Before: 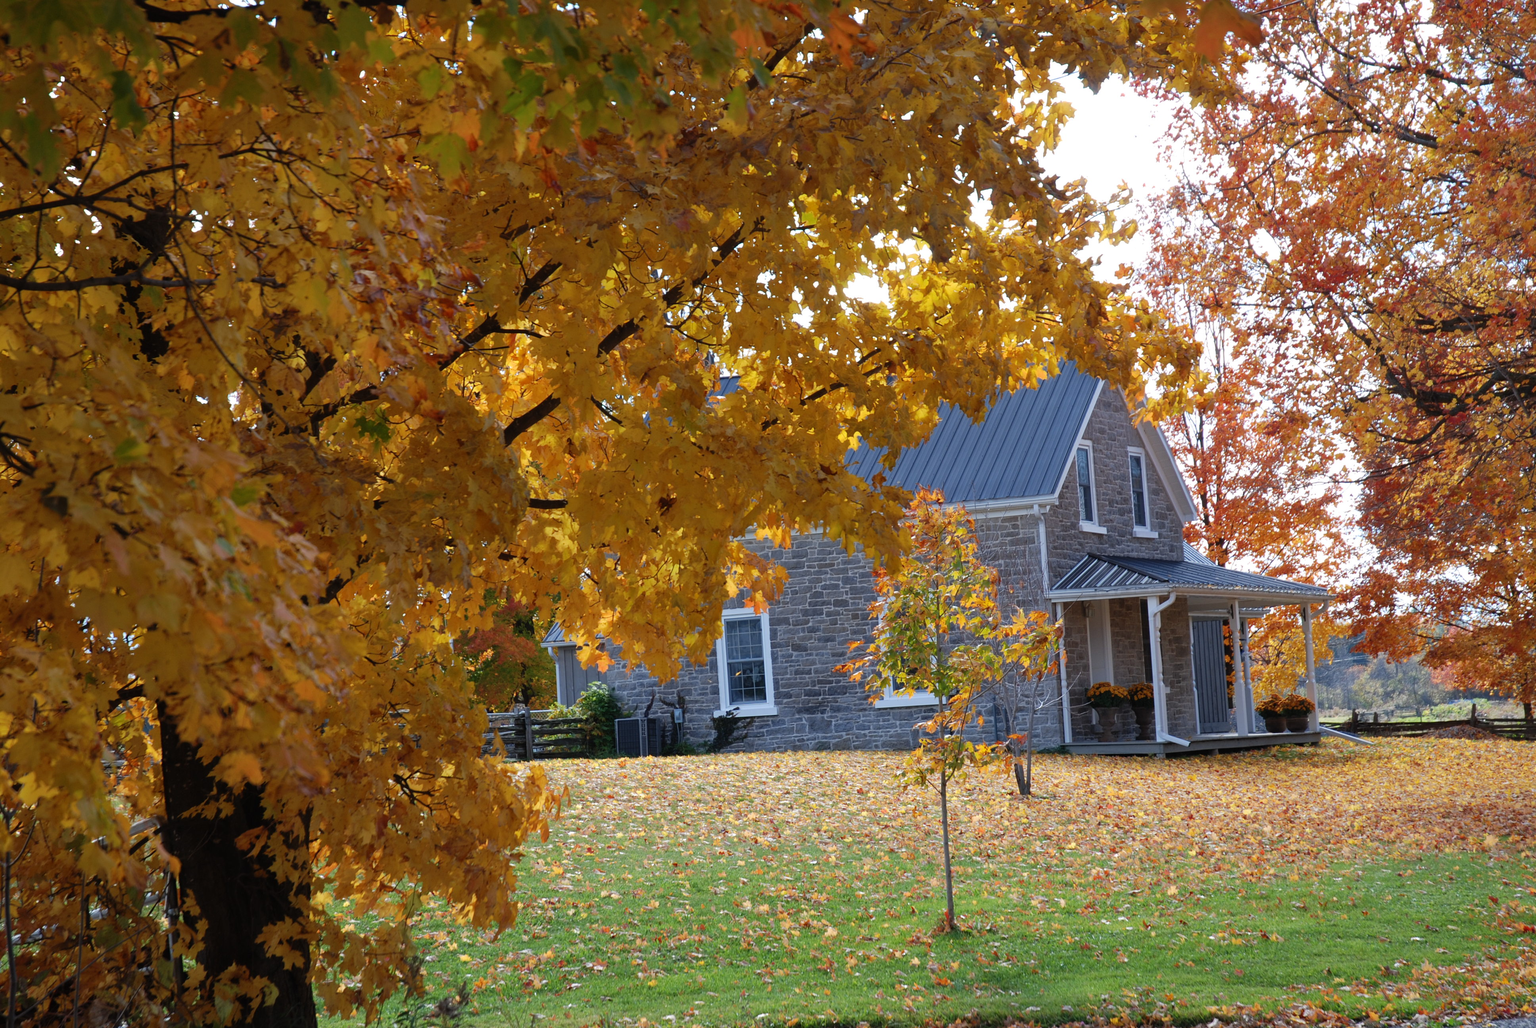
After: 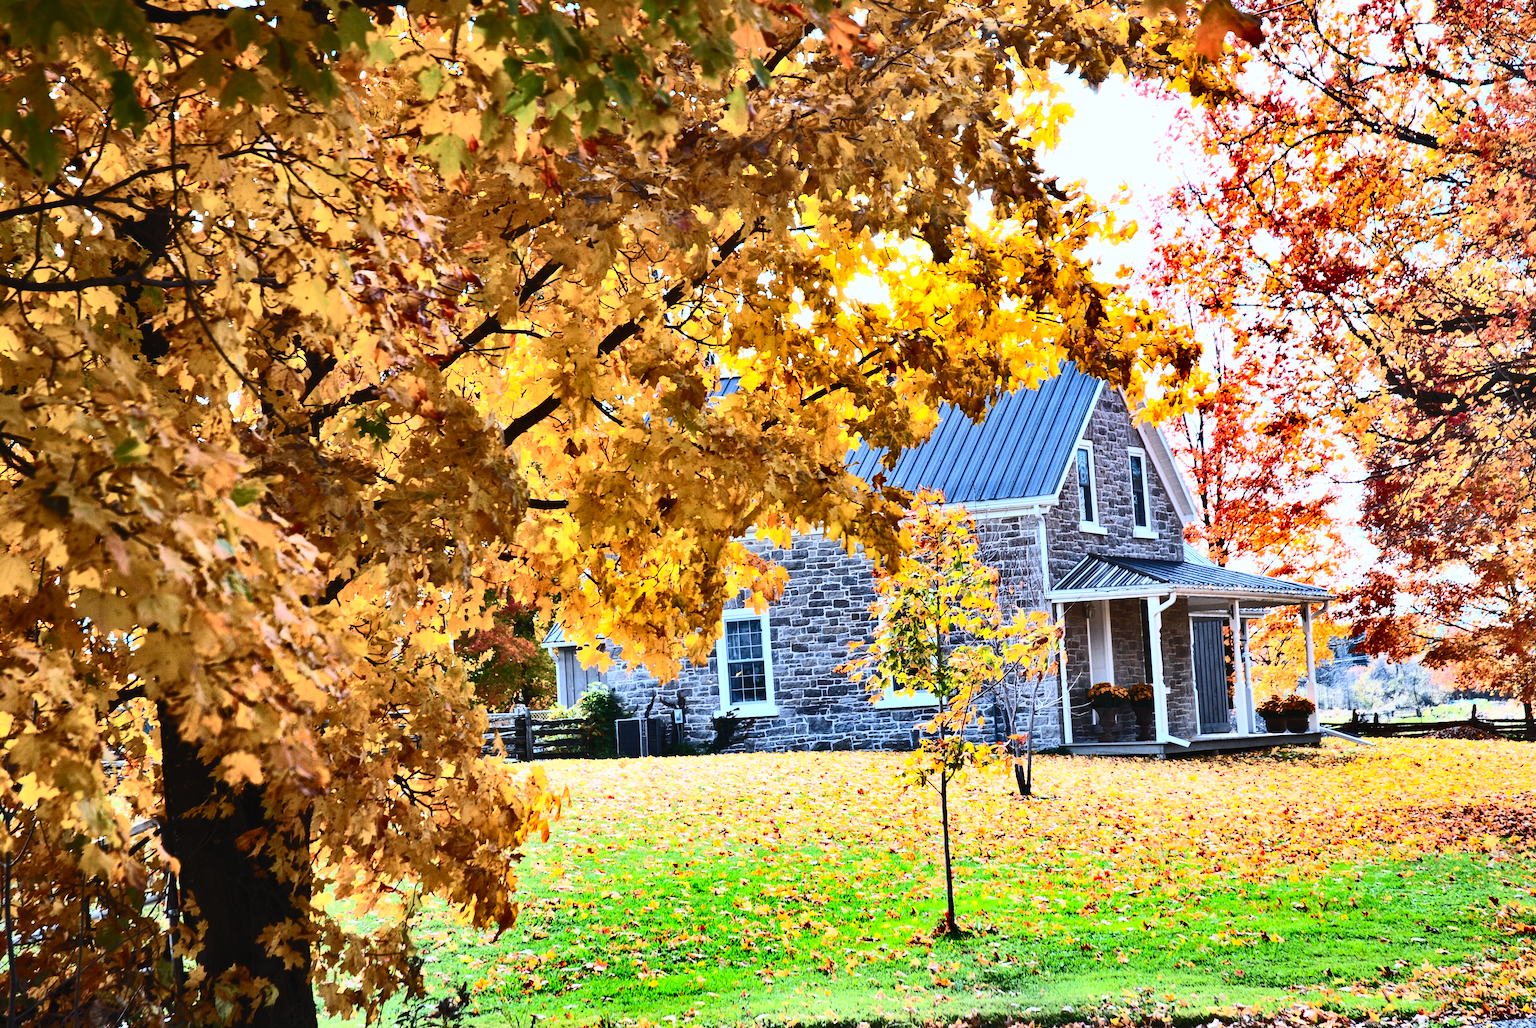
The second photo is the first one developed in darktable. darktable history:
shadows and highlights: shadows 24.39, highlights -78.14, soften with gaussian
contrast brightness saturation: contrast 0.61, brightness 0.353, saturation 0.147
color correction: highlights a* -0.782, highlights b* -9.47
base curve: curves: ch0 [(0, 0) (0.028, 0.03) (0.121, 0.232) (0.46, 0.748) (0.859, 0.968) (1, 1)], preserve colors average RGB
